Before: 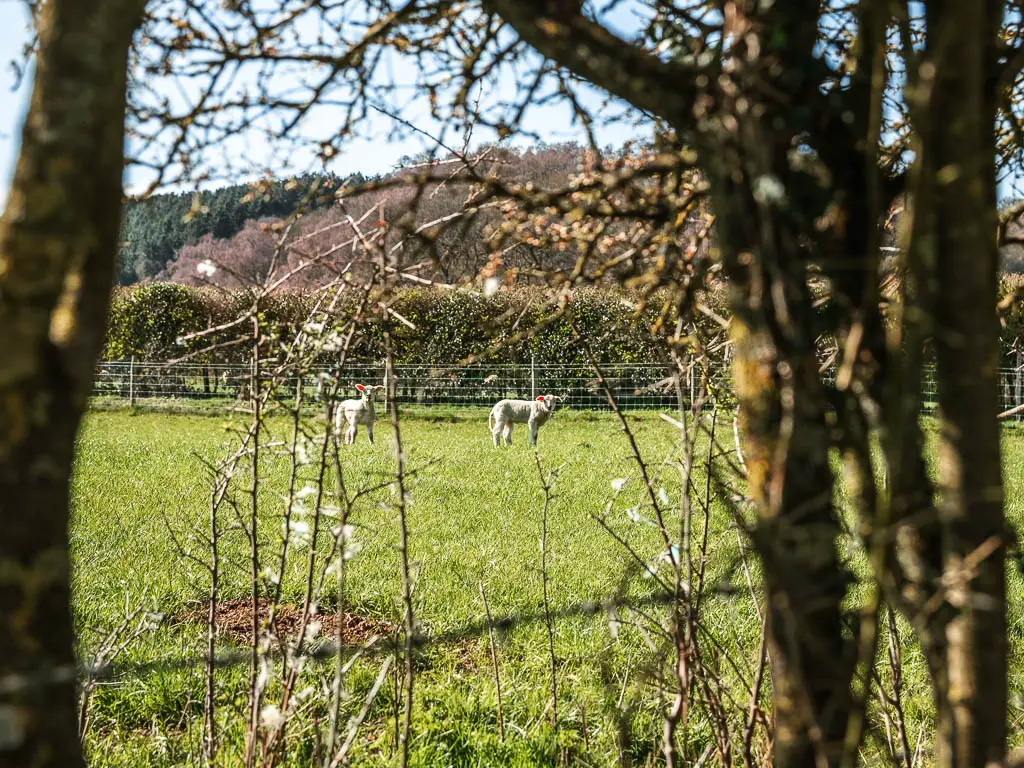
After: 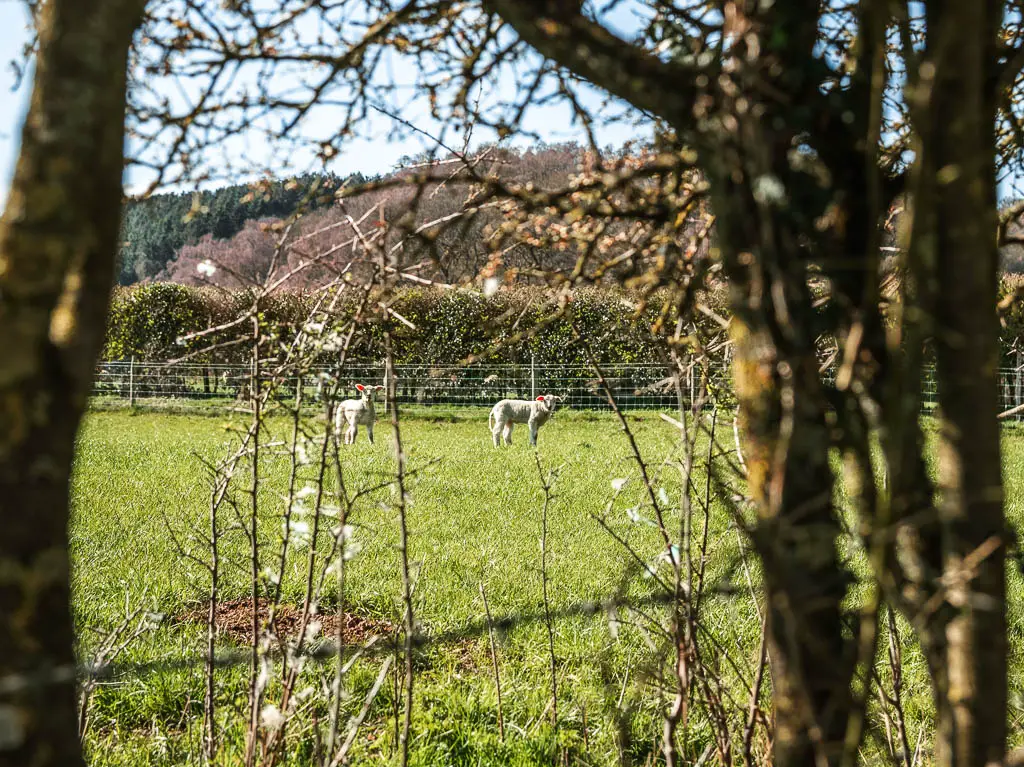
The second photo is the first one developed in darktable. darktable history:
crop and rotate: top 0.016%, bottom 0.016%
